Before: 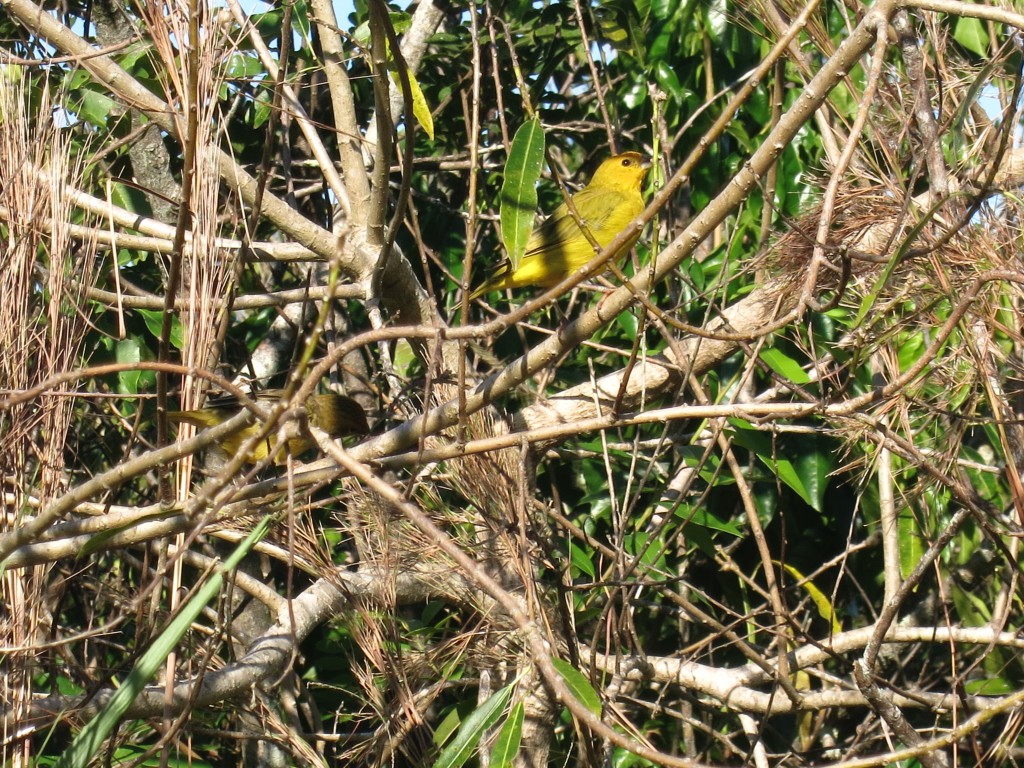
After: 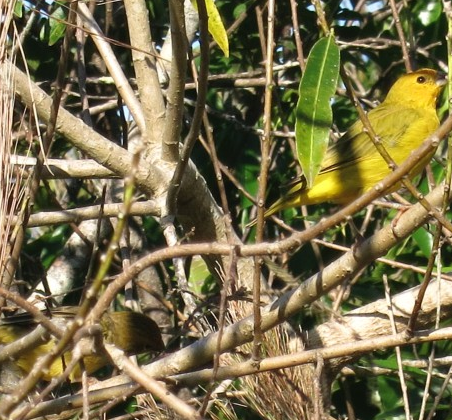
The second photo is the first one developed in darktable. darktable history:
crop: left 20.059%, top 10.813%, right 35.75%, bottom 34.421%
